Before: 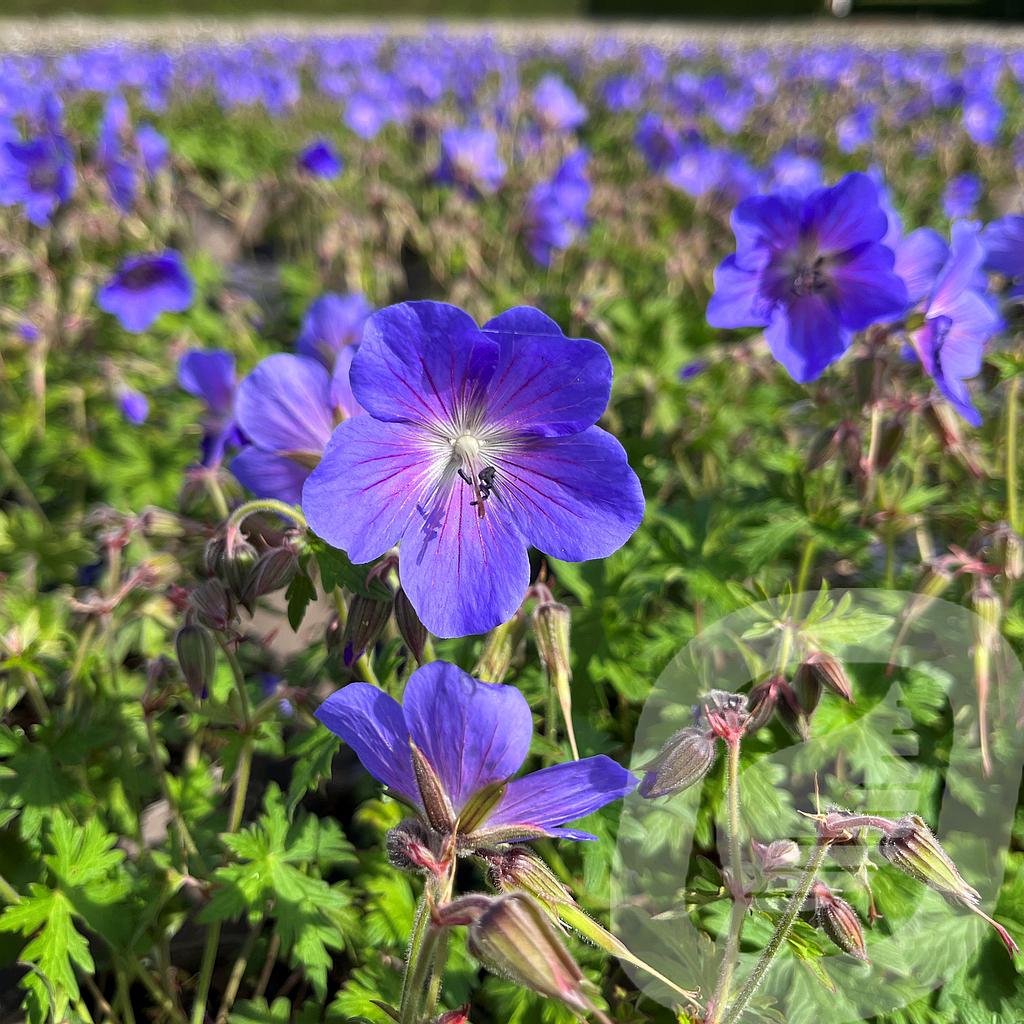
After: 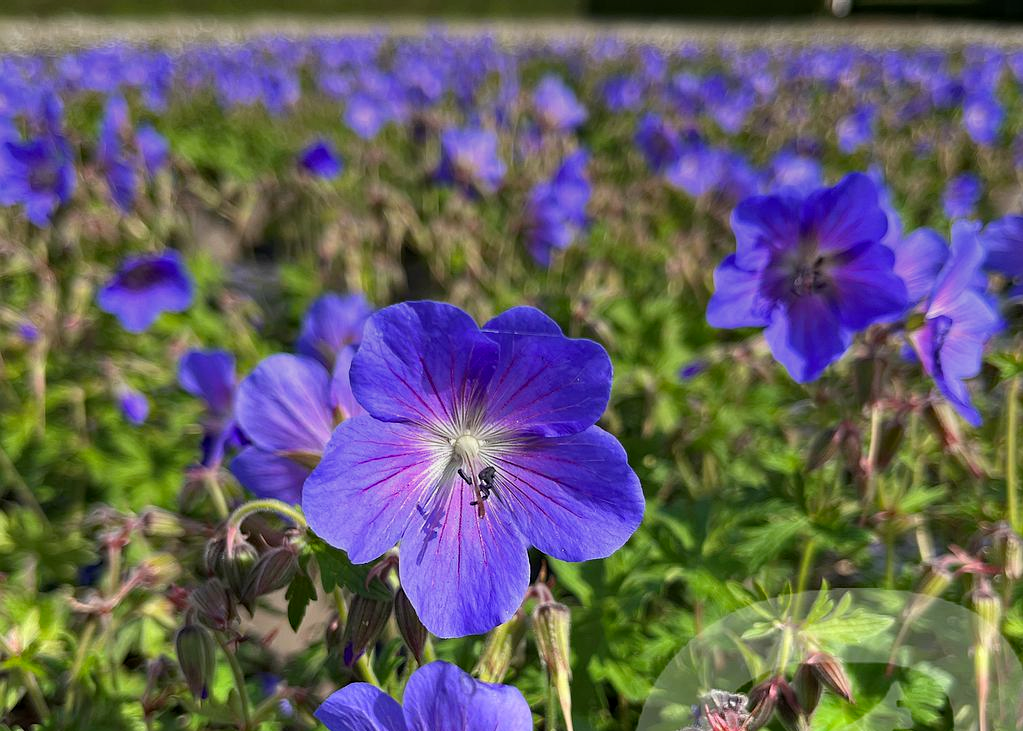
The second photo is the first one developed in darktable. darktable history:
graduated density: rotation -0.352°, offset 57.64
haze removal: compatibility mode true, adaptive false
crop: bottom 28.576%
